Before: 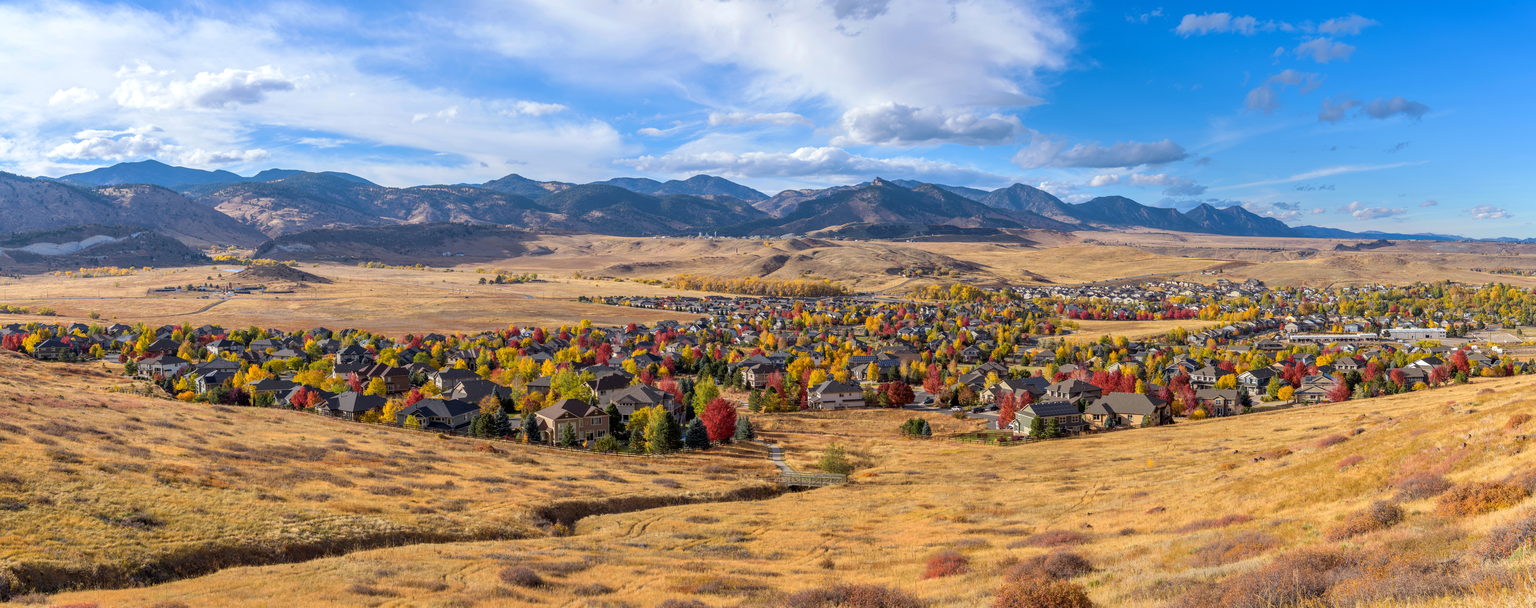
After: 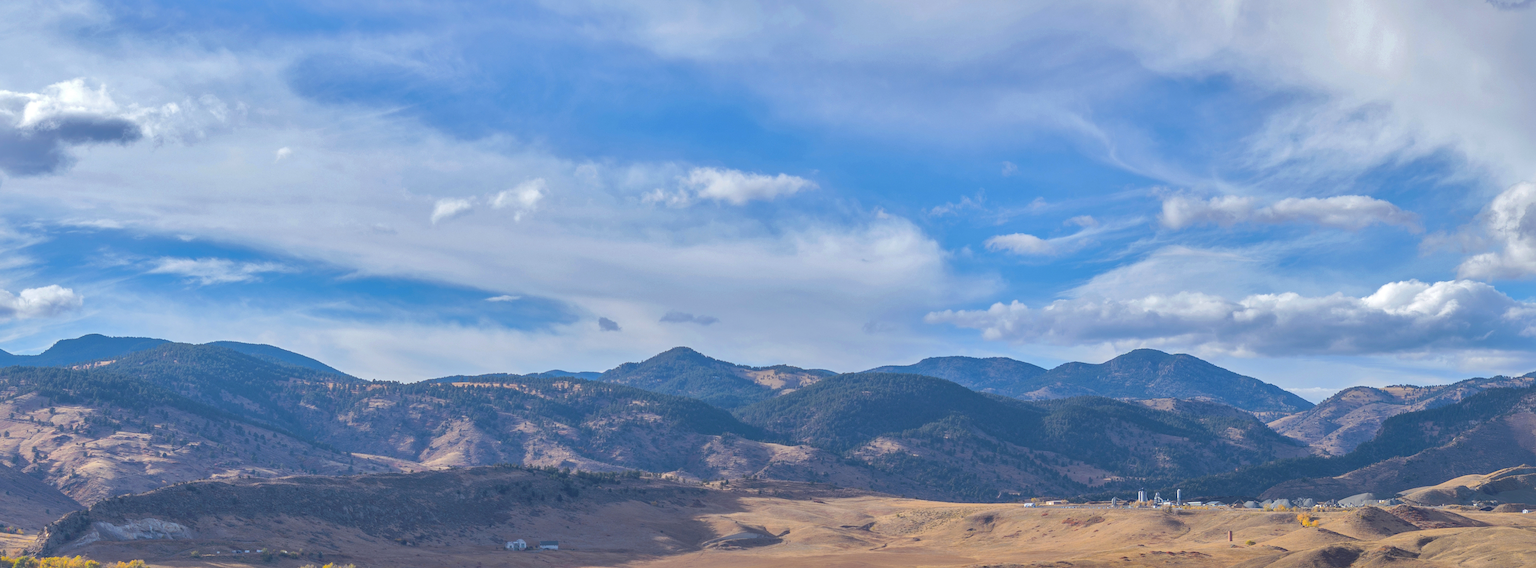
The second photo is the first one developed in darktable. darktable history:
crop: left 15.452%, top 5.459%, right 43.956%, bottom 56.62%
shadows and highlights: shadows 40, highlights -60
